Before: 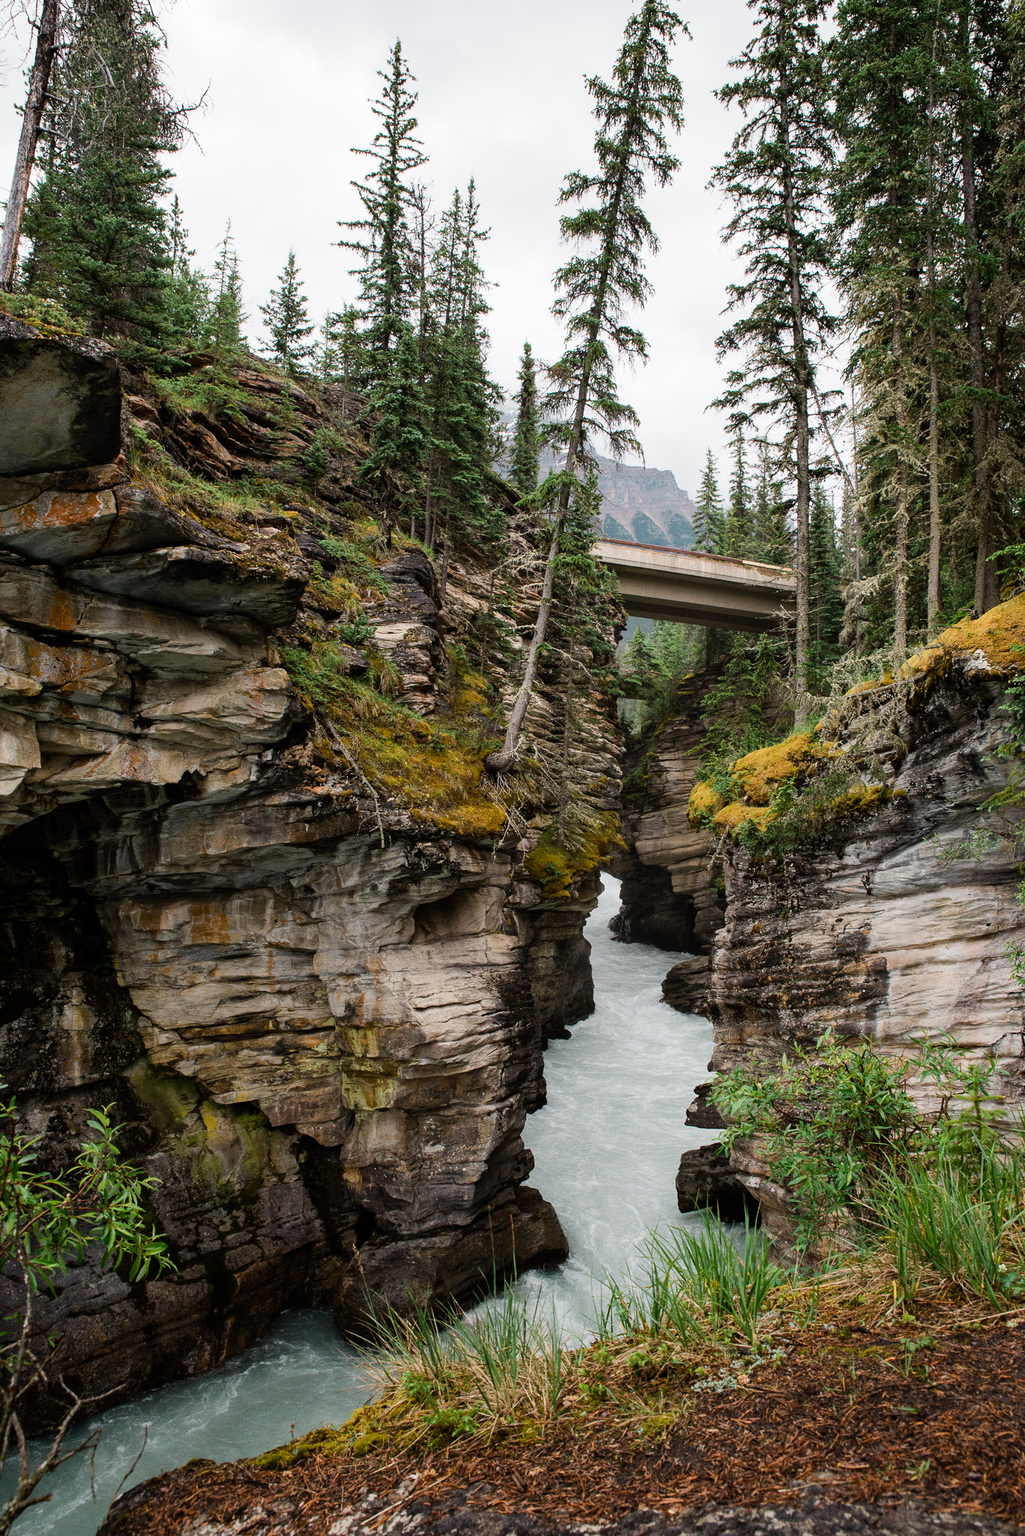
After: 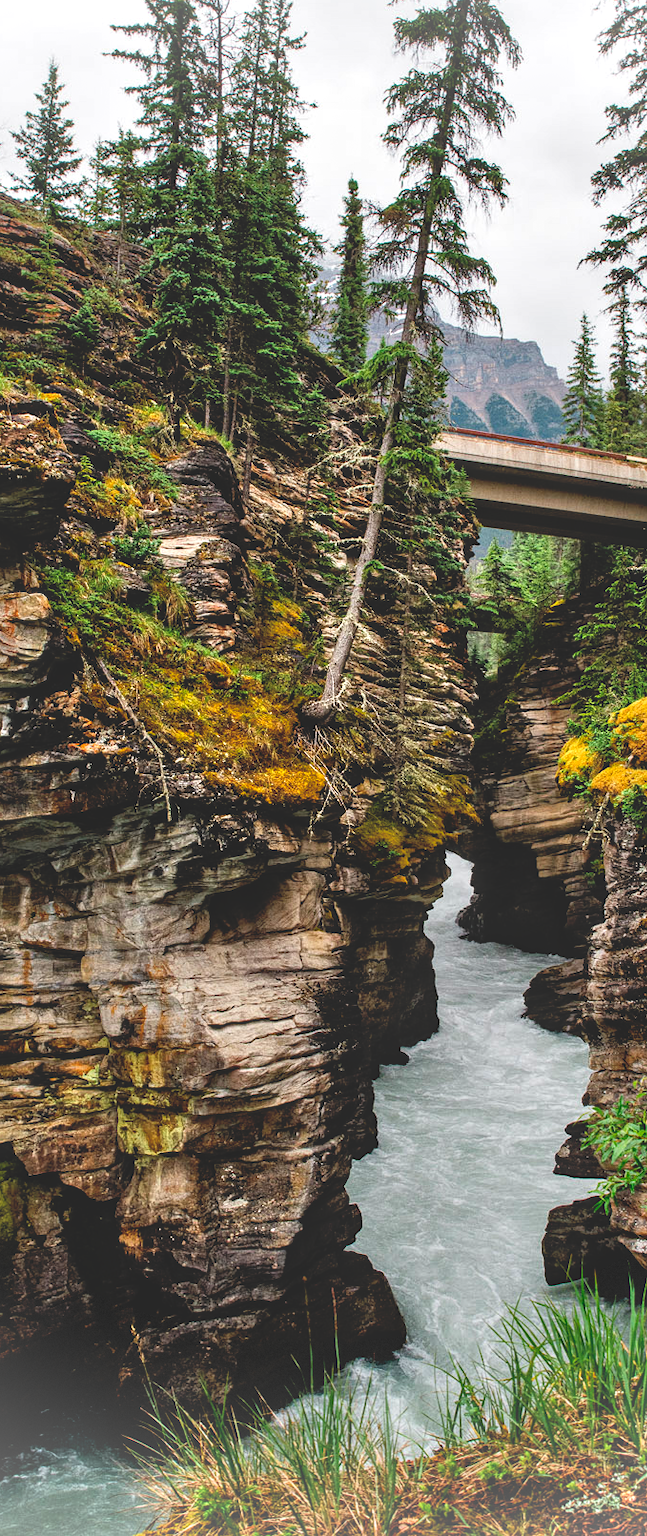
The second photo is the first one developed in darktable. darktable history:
local contrast: on, module defaults
base curve: curves: ch0 [(0, 0.02) (0.083, 0.036) (1, 1)], preserve colors none
tone equalizer: -7 EV 0.142 EV, -6 EV 0.631 EV, -5 EV 1.12 EV, -4 EV 1.34 EV, -3 EV 1.15 EV, -2 EV 0.6 EV, -1 EV 0.159 EV, mask exposure compensation -0.496 EV
shadows and highlights: shadows 25.82, highlights -26.4
crop and rotate: angle 0.019°, left 24.382%, top 13.138%, right 25.862%, bottom 8.128%
haze removal: adaptive false
vignetting: fall-off start 74.59%, fall-off radius 65.83%, brightness 0.292, saturation 0.003, dithering 8-bit output, unbound false
